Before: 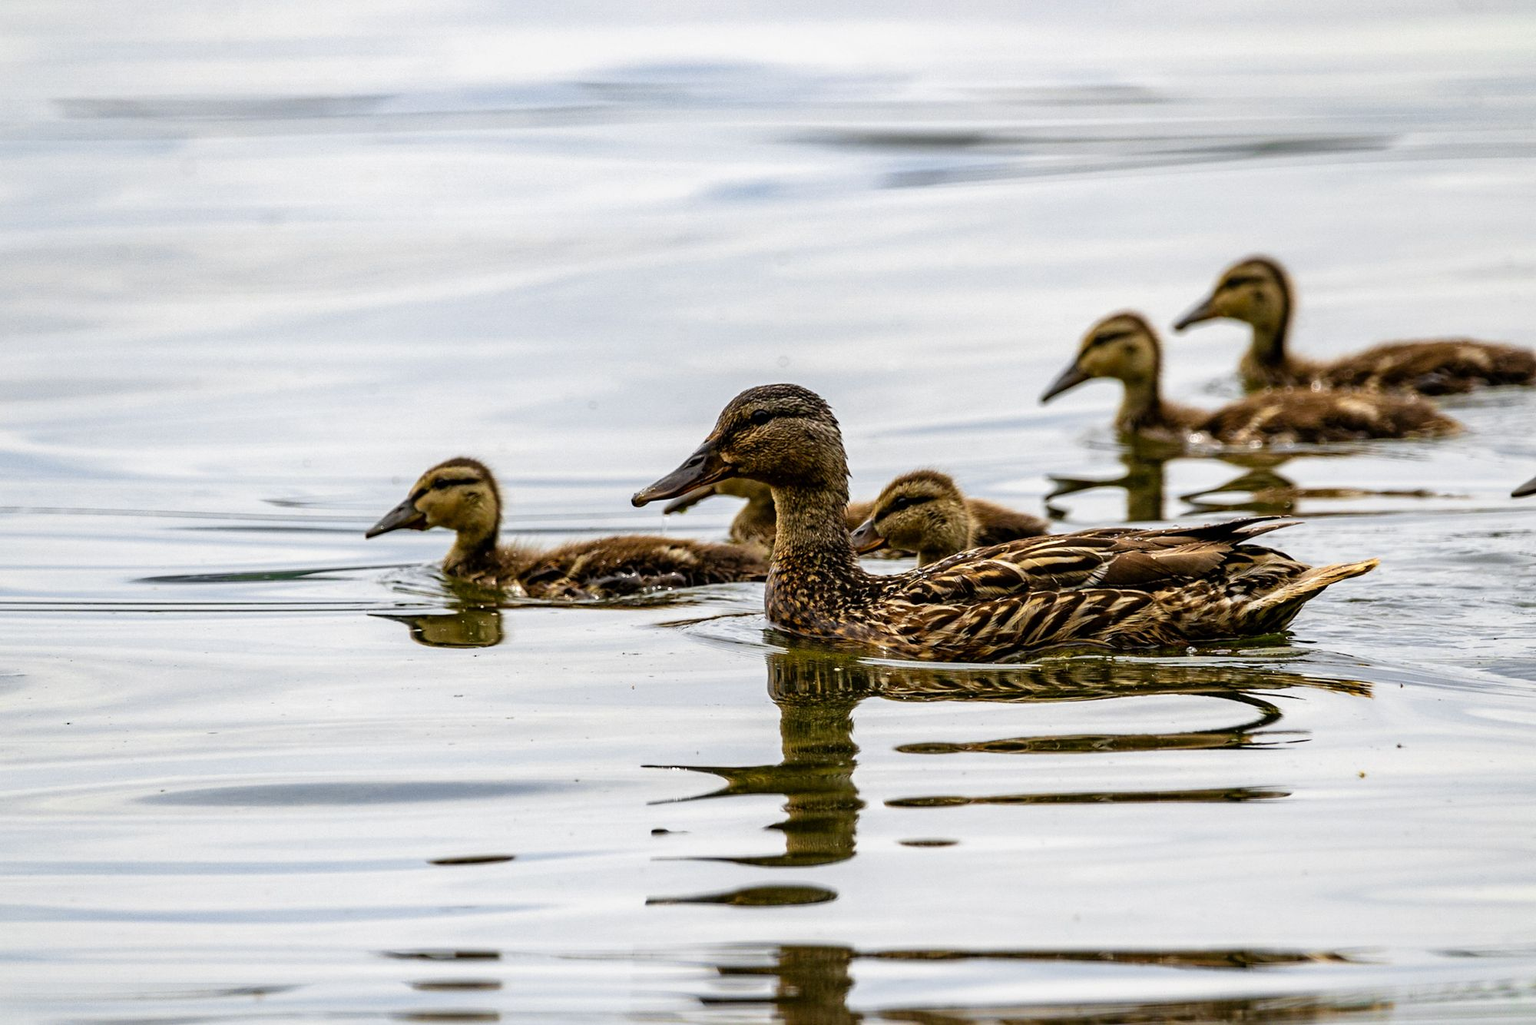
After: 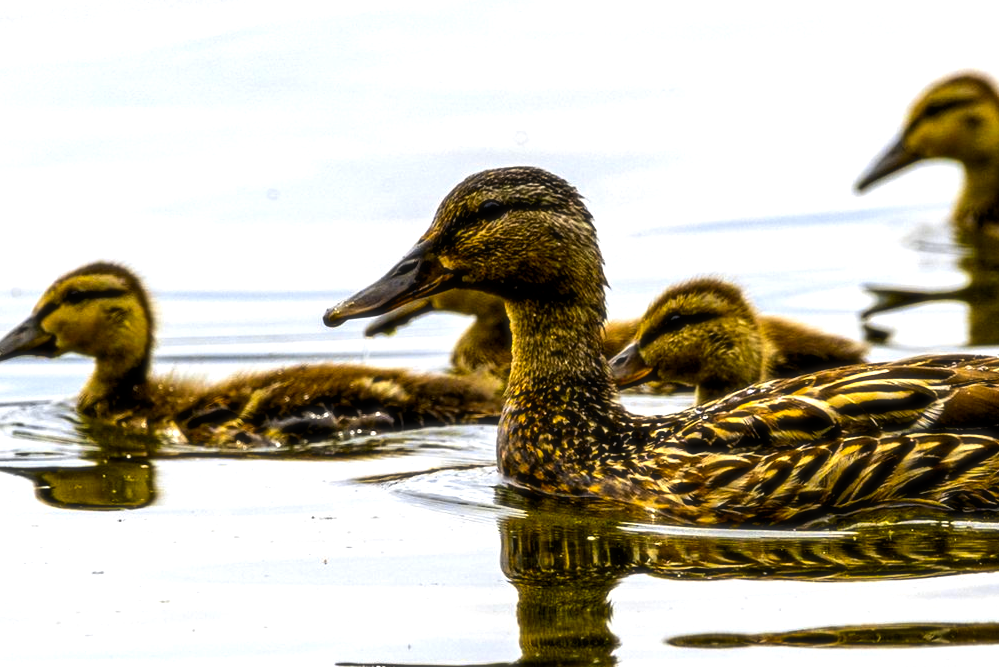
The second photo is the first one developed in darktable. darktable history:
crop: left 25%, top 25%, right 25%, bottom 25%
local contrast: mode bilateral grid, contrast 20, coarseness 50, detail 120%, midtone range 0.2
color contrast: green-magenta contrast 1.12, blue-yellow contrast 1.95, unbound 0
levels: levels [0.016, 0.484, 0.953]
soften: size 10%, saturation 50%, brightness 0.2 EV, mix 10%
tone equalizer: -8 EV -0.417 EV, -7 EV -0.389 EV, -6 EV -0.333 EV, -5 EV -0.222 EV, -3 EV 0.222 EV, -2 EV 0.333 EV, -1 EV 0.389 EV, +0 EV 0.417 EV, edges refinement/feathering 500, mask exposure compensation -1.57 EV, preserve details no
